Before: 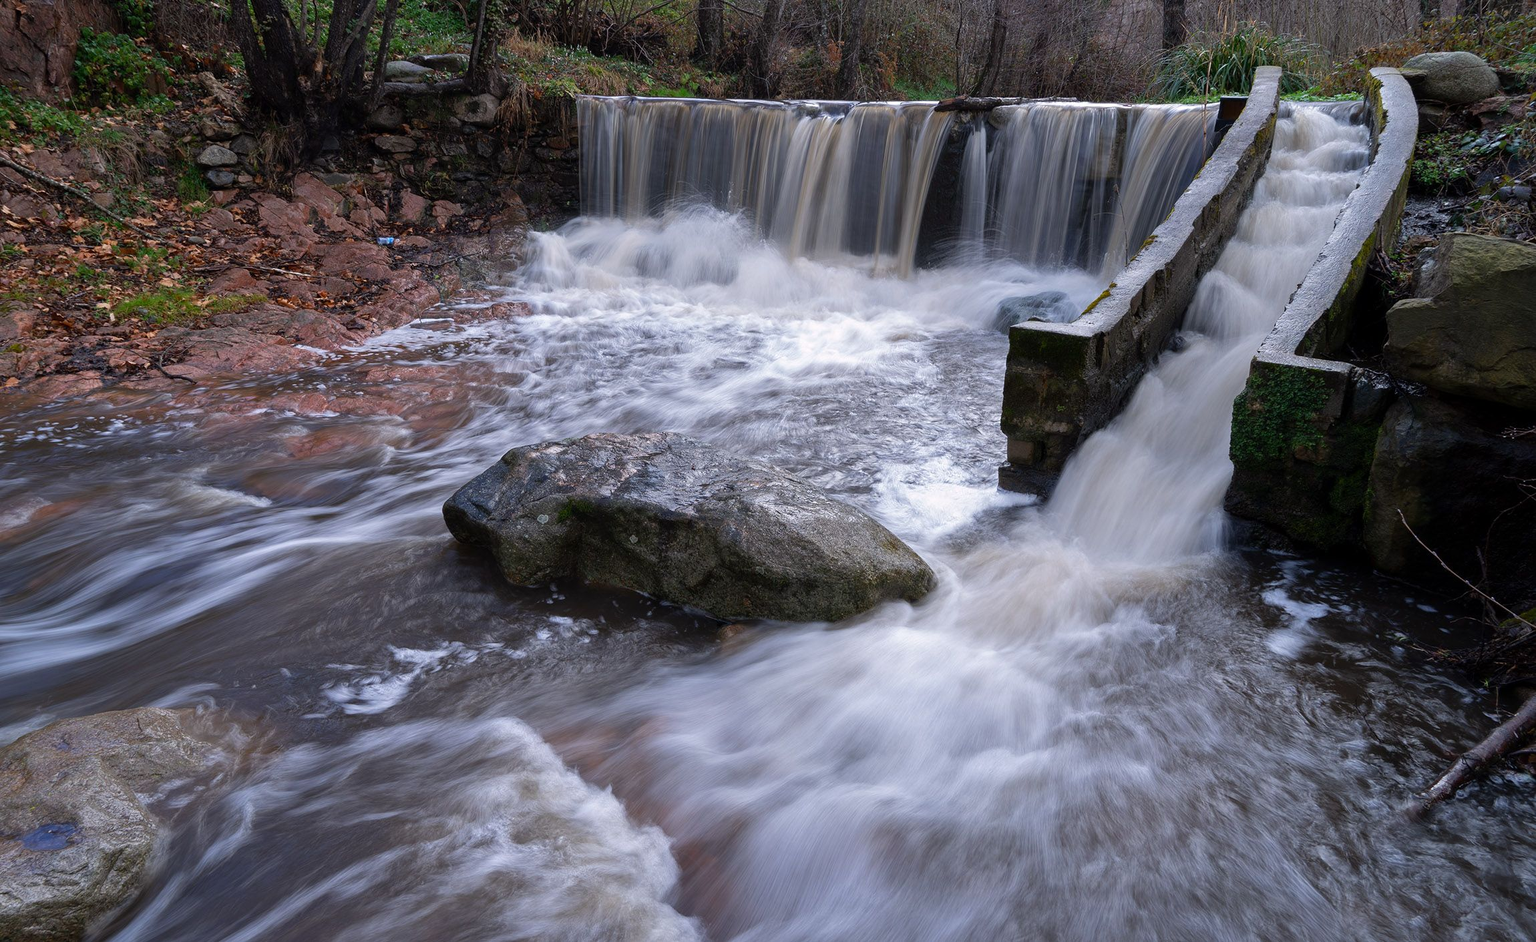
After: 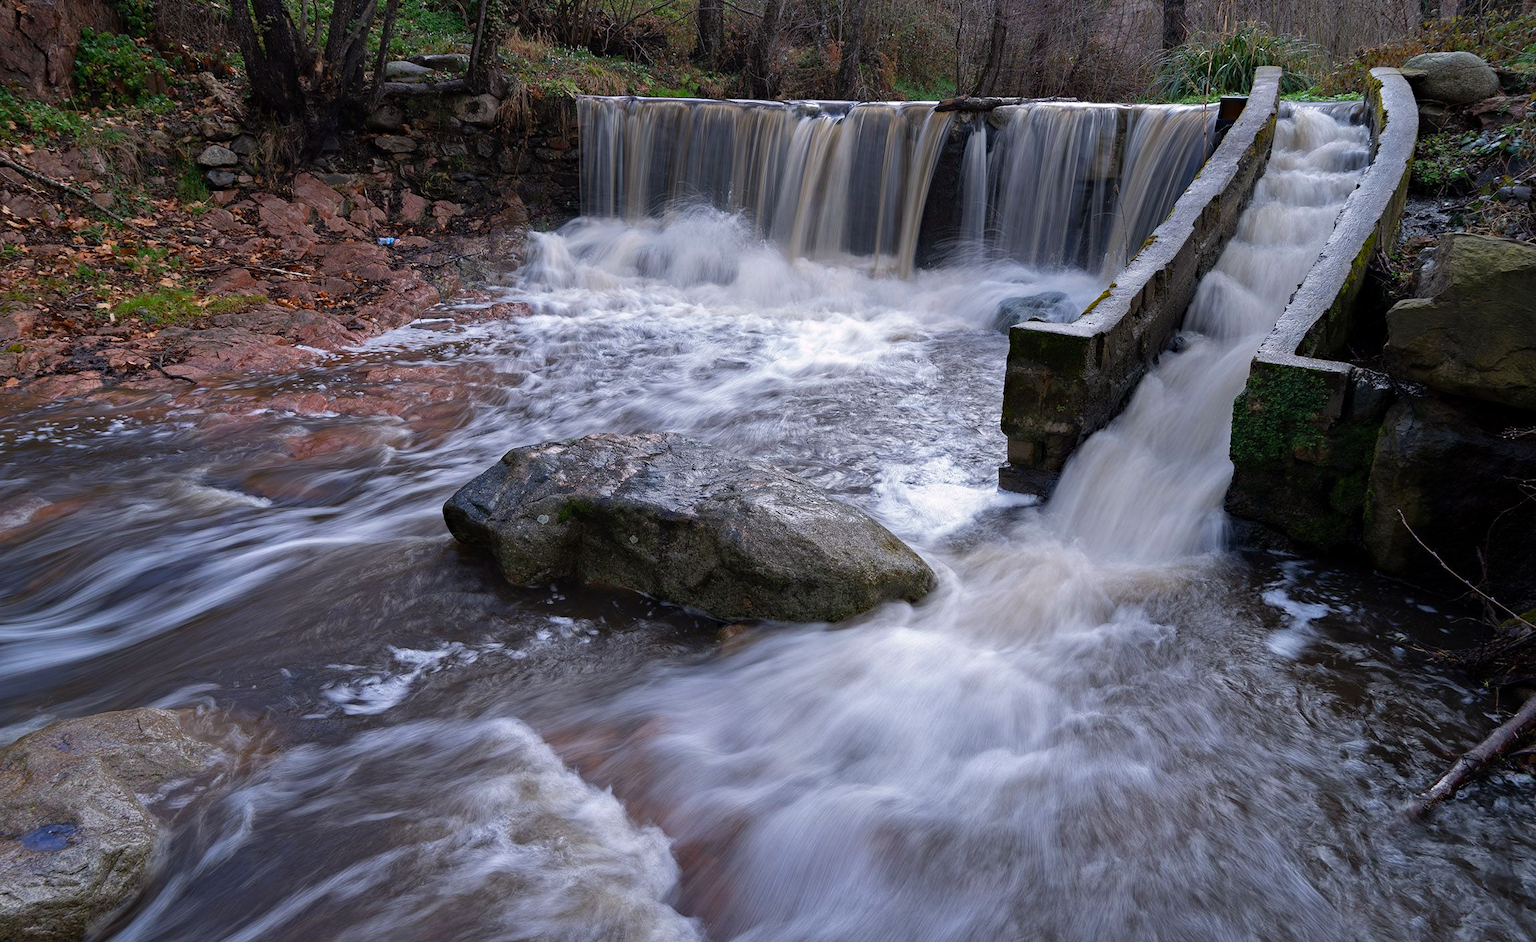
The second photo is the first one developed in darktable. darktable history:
haze removal: on, module defaults
